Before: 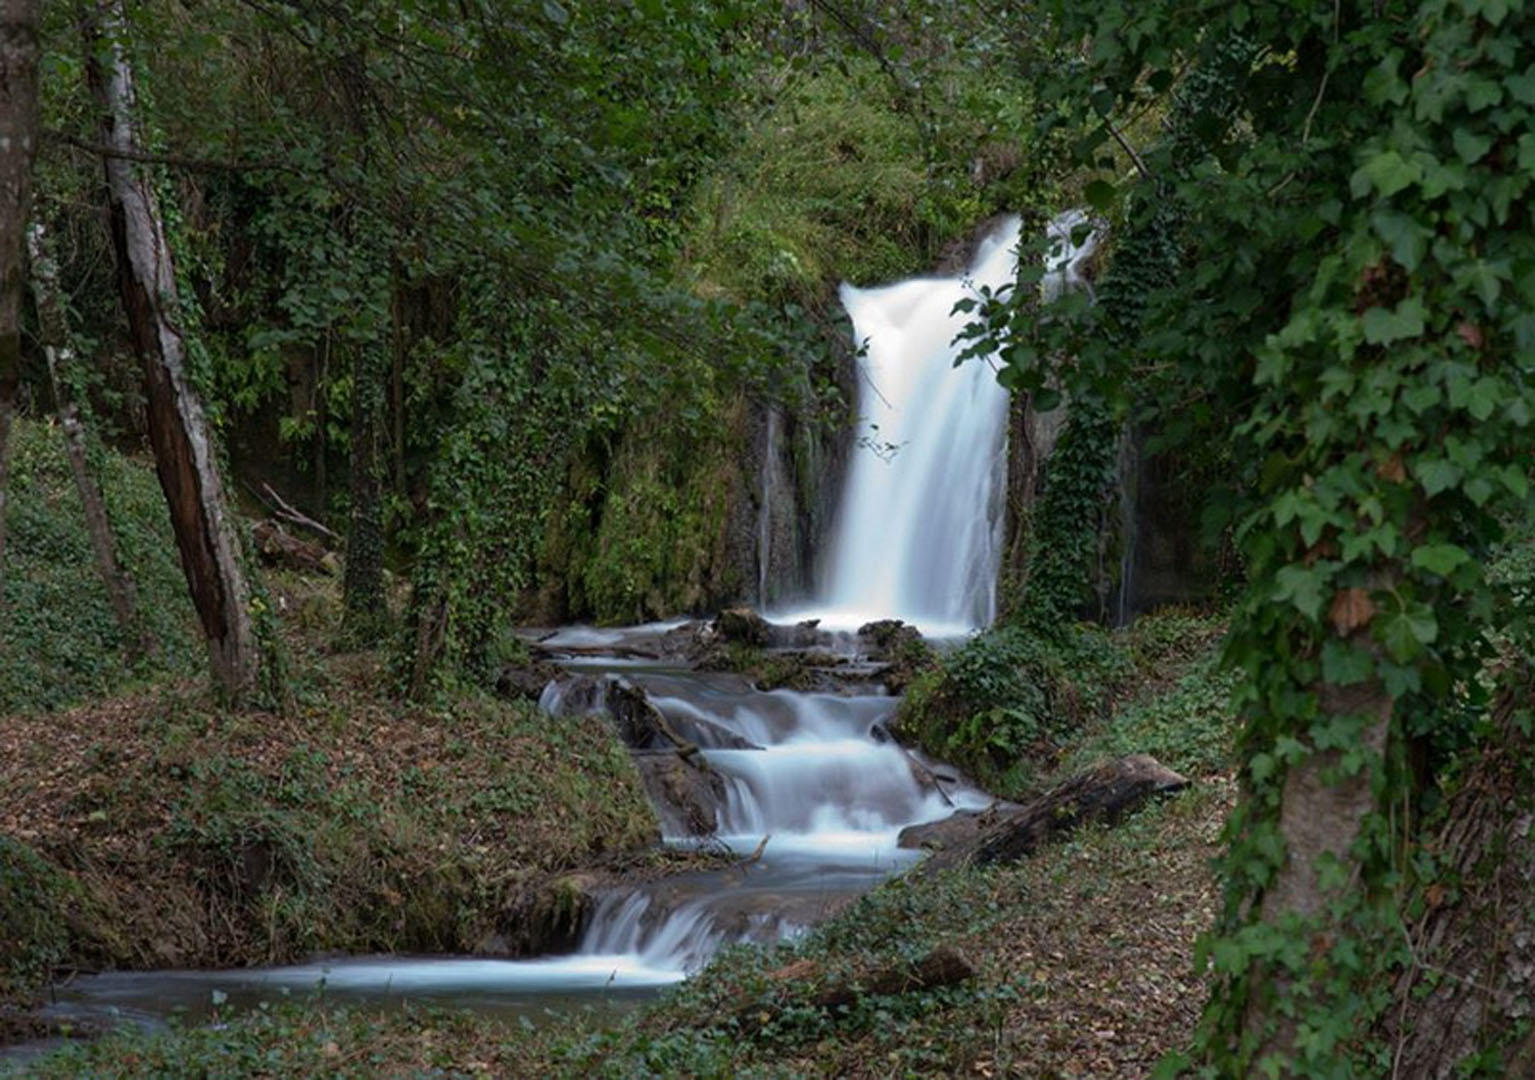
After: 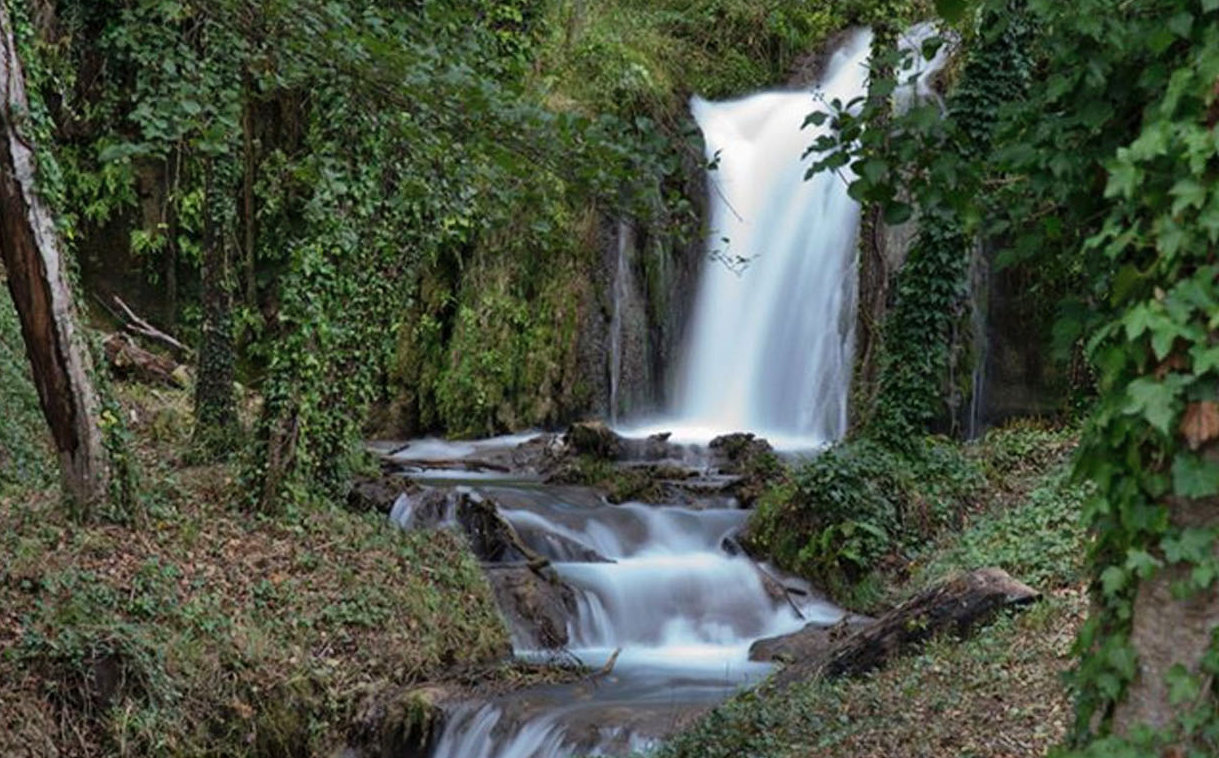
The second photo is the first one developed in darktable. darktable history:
shadows and highlights: shadows 53.13, soften with gaussian
crop: left 9.732%, top 17.381%, right 10.811%, bottom 12.403%
